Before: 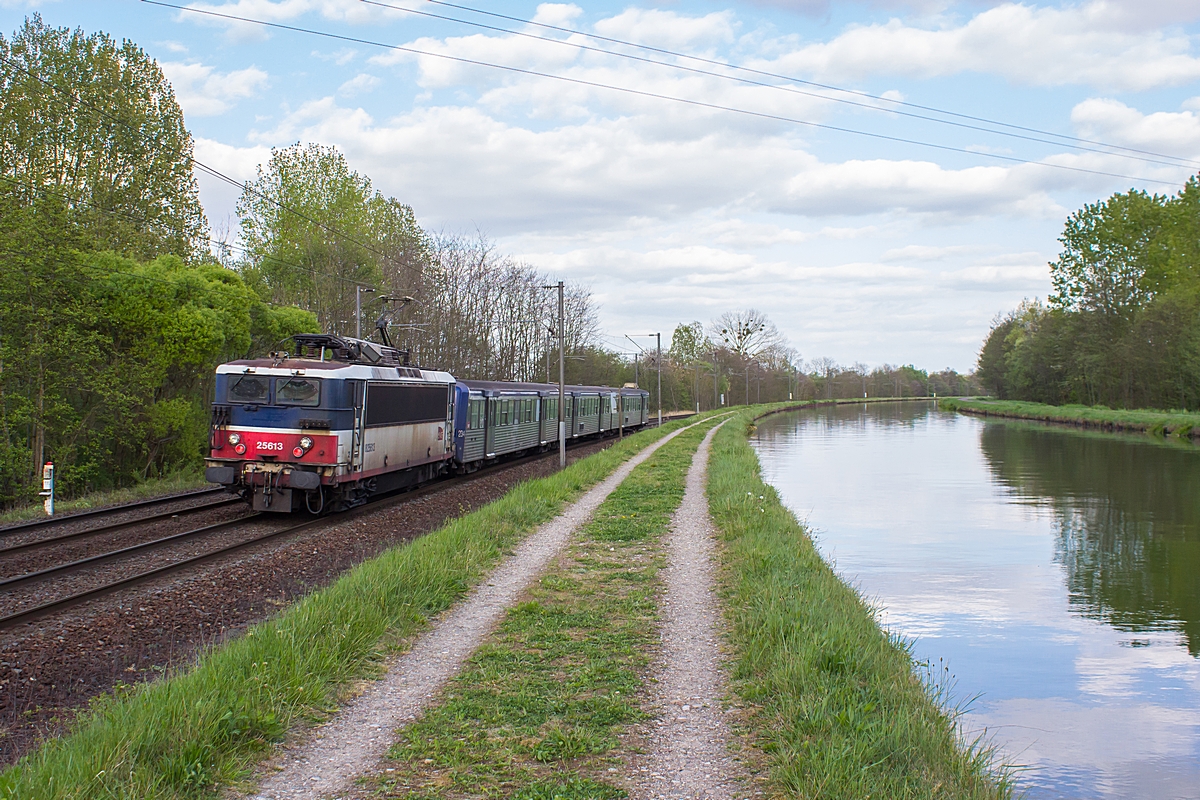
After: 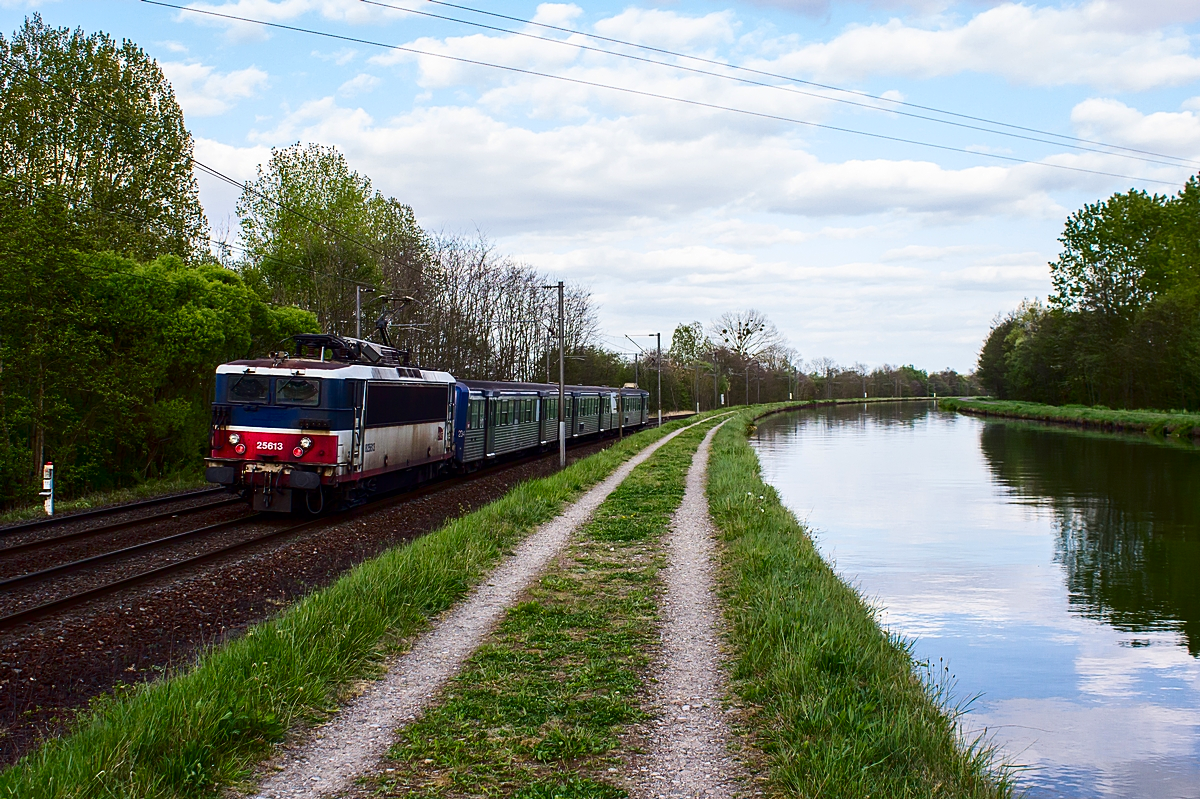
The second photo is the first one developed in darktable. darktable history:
contrast brightness saturation: contrast 0.24, brightness -0.24, saturation 0.14
crop: bottom 0.071%
